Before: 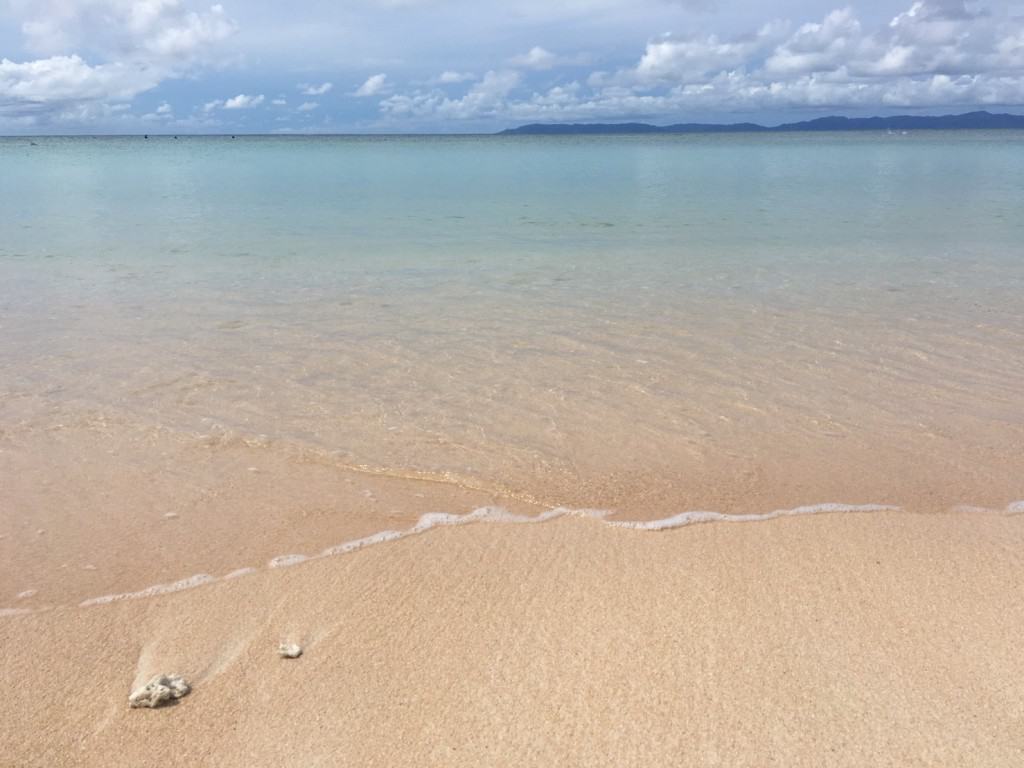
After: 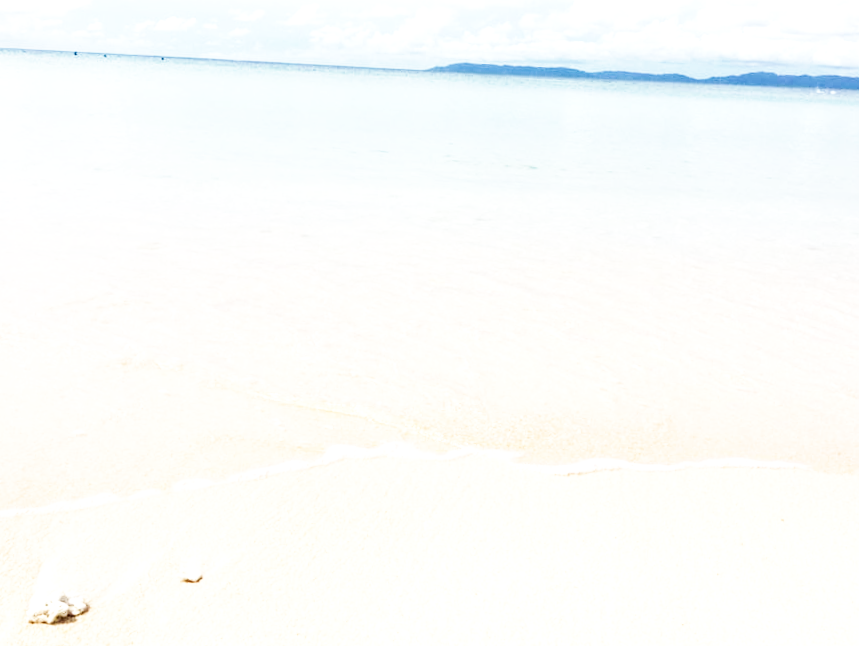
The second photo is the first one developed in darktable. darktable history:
velvia: on, module defaults
local contrast: highlights 60%, shadows 59%, detail 160%
base curve: curves: ch0 [(0, 0) (0.007, 0.004) (0.027, 0.03) (0.046, 0.07) (0.207, 0.54) (0.442, 0.872) (0.673, 0.972) (1, 1)], preserve colors none
exposure: black level correction 0, exposure 0.893 EV, compensate highlight preservation false
crop and rotate: angle -3.24°, left 5.228%, top 5.223%, right 4.665%, bottom 4.448%
